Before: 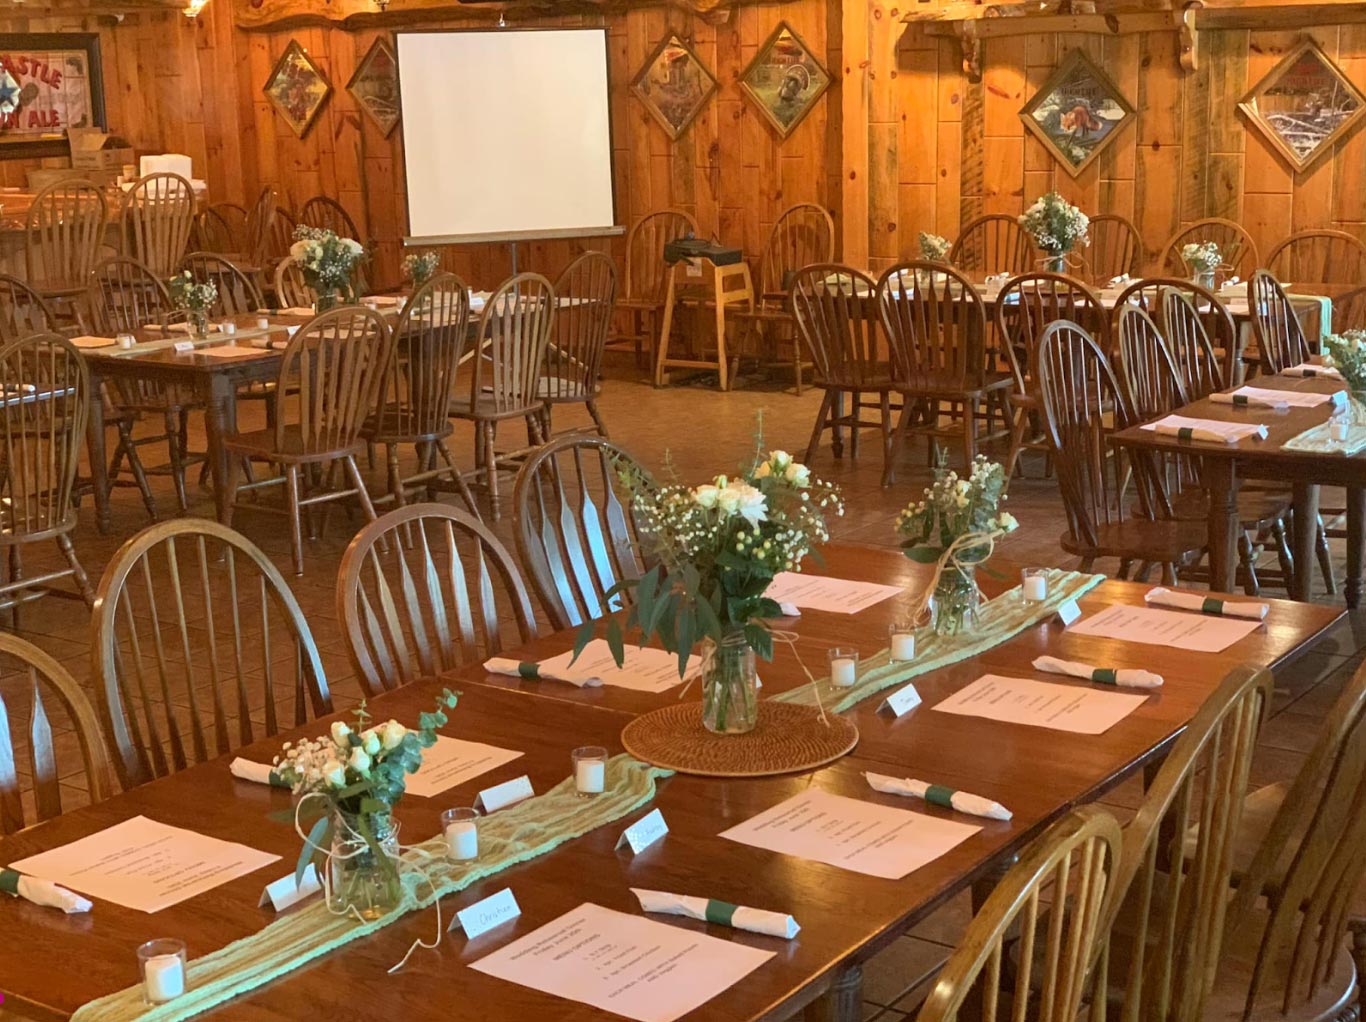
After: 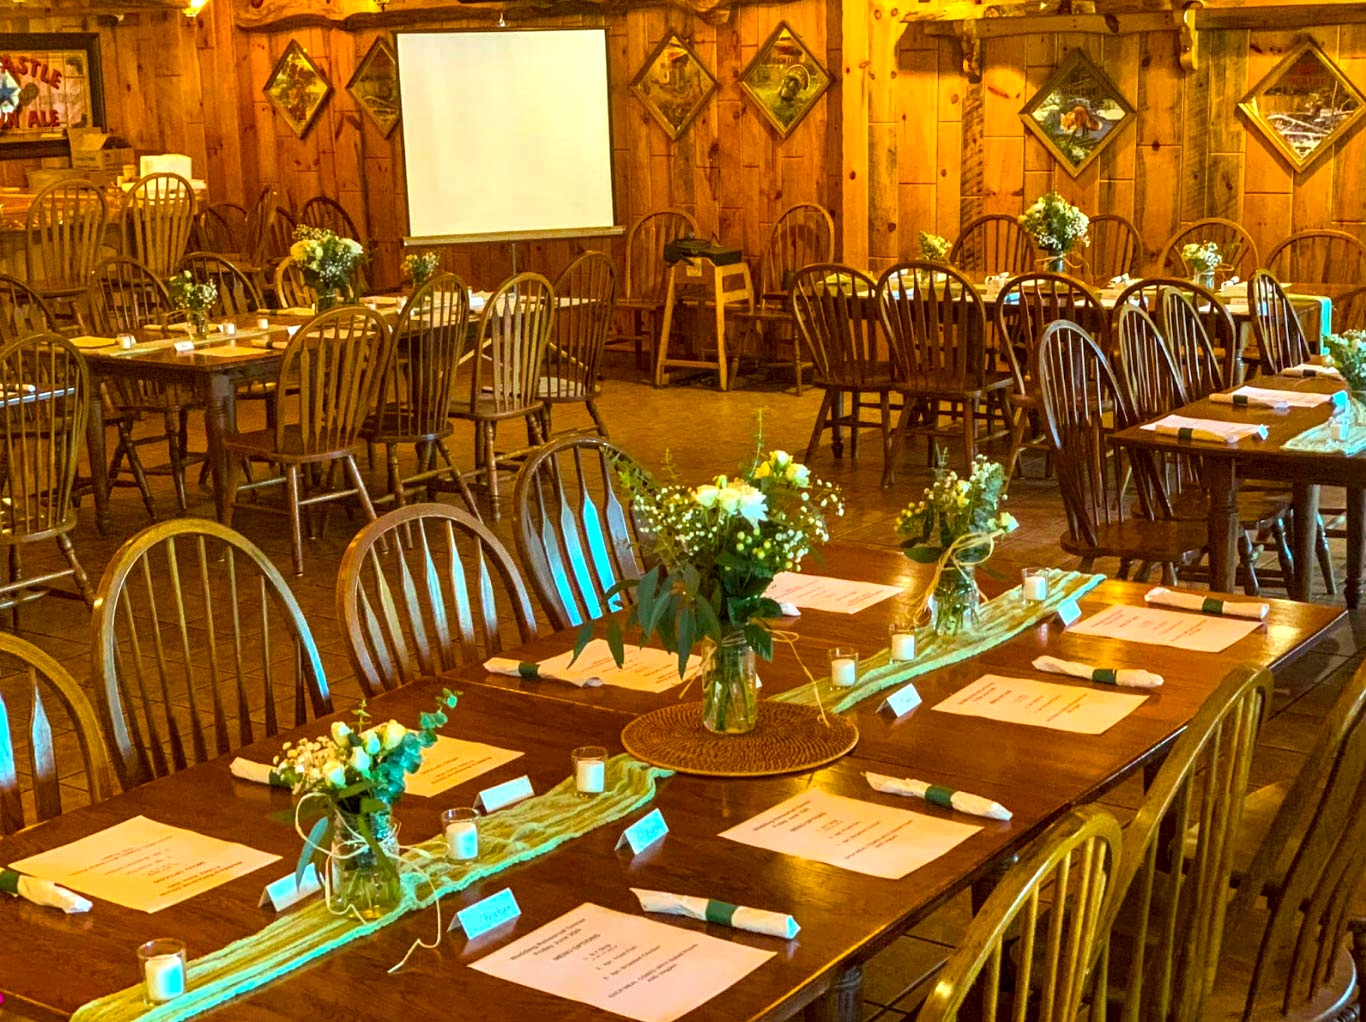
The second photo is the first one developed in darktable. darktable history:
color balance rgb: shadows lift › chroma 1.542%, shadows lift › hue 258.54°, highlights gain › luminance 19.748%, highlights gain › chroma 2.763%, highlights gain › hue 171.93°, linear chroma grading › shadows 10.013%, linear chroma grading › highlights 10.028%, linear chroma grading › global chroma 14.5%, linear chroma grading › mid-tones 14.647%, perceptual saturation grading › global saturation 31.263%, global vibrance 20%
local contrast: detail 150%
